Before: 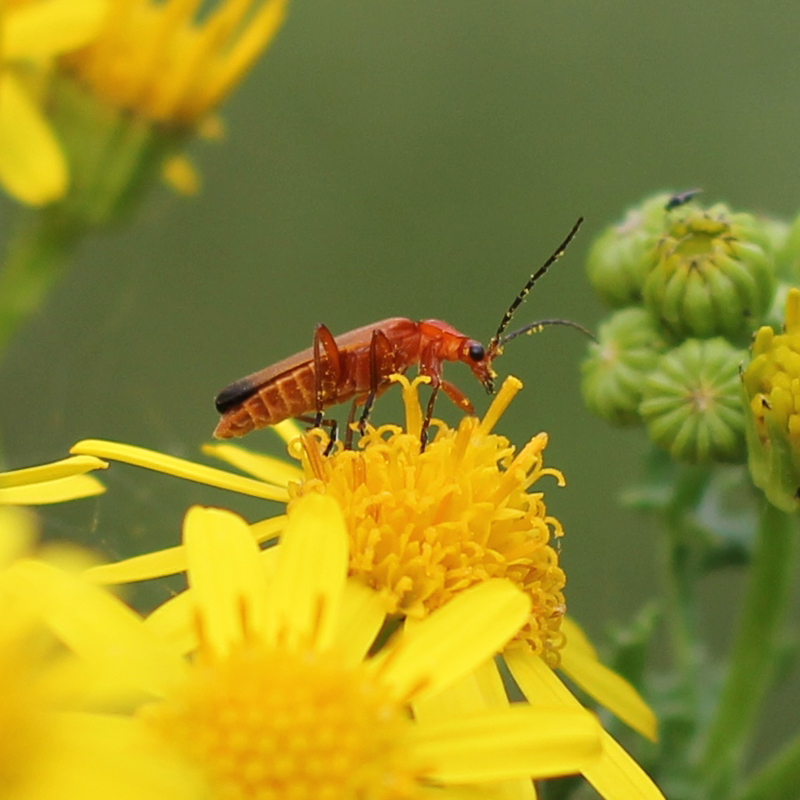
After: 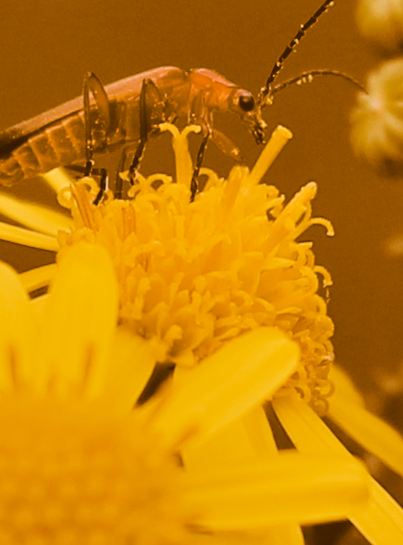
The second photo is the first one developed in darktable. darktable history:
rotate and perspective: rotation 0.174°, lens shift (vertical) 0.013, lens shift (horizontal) 0.019, shear 0.001, automatic cropping original format, crop left 0.007, crop right 0.991, crop top 0.016, crop bottom 0.997
filmic rgb: black relative exposure -7.65 EV, white relative exposure 4.56 EV, hardness 3.61
white balance: emerald 1
split-toning: shadows › hue 26°, shadows › saturation 0.92, highlights › hue 40°, highlights › saturation 0.92, balance -63, compress 0%
tone curve: curves: ch0 [(0, 0) (0.003, 0.117) (0.011, 0.125) (0.025, 0.133) (0.044, 0.144) (0.069, 0.152) (0.1, 0.167) (0.136, 0.186) (0.177, 0.21) (0.224, 0.244) (0.277, 0.295) (0.335, 0.357) (0.399, 0.445) (0.468, 0.531) (0.543, 0.629) (0.623, 0.716) (0.709, 0.803) (0.801, 0.876) (0.898, 0.939) (1, 1)], preserve colors none
shadows and highlights: low approximation 0.01, soften with gaussian
crop and rotate: left 29.237%, top 31.152%, right 19.807%
